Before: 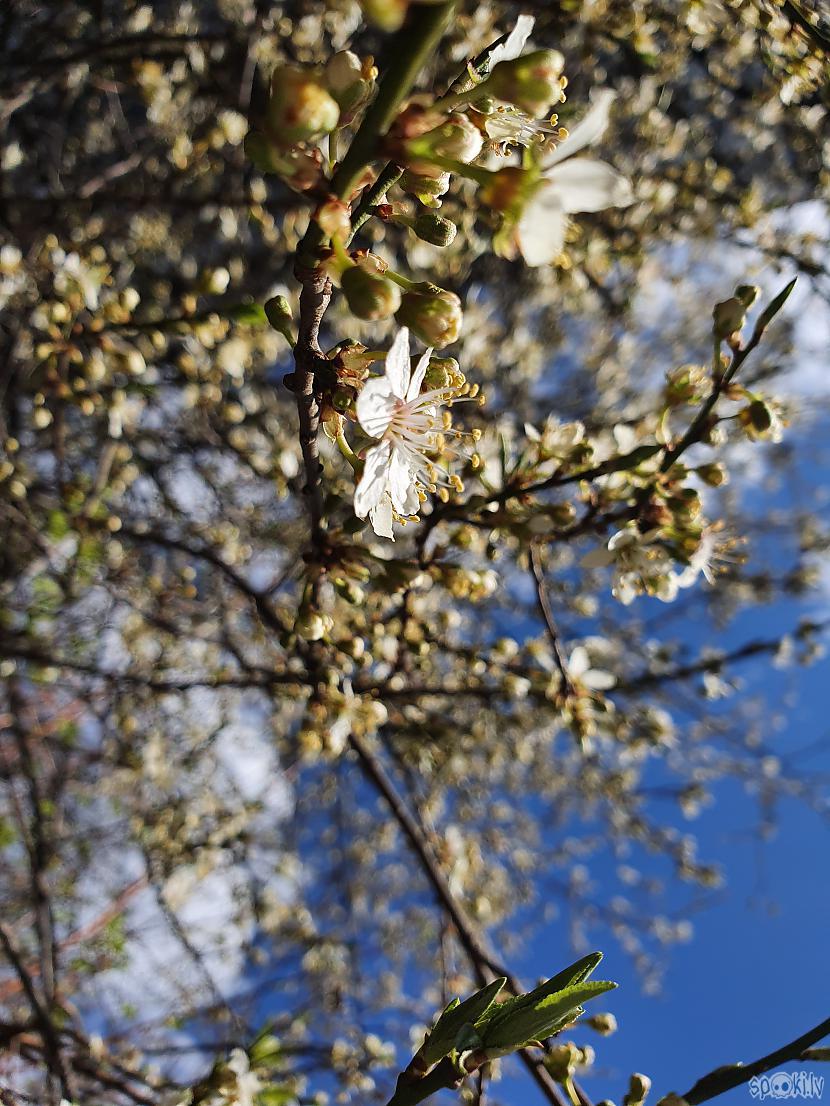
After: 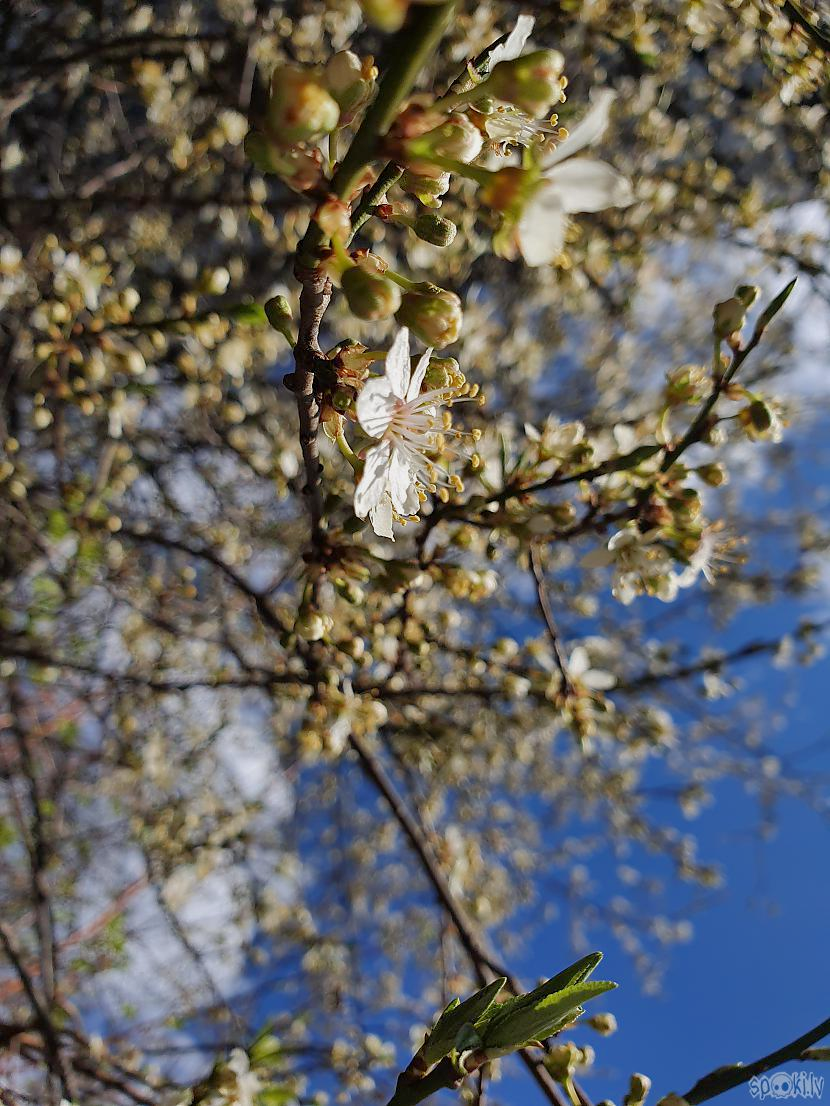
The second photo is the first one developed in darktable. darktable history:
exposure: black level correction 0.001, exposure 0.138 EV, compensate highlight preservation false
tone equalizer: -8 EV 0.263 EV, -7 EV 0.39 EV, -6 EV 0.445 EV, -5 EV 0.229 EV, -3 EV -0.249 EV, -2 EV -0.393 EV, -1 EV -0.43 EV, +0 EV -0.247 EV, edges refinement/feathering 500, mask exposure compensation -1.57 EV, preserve details no
